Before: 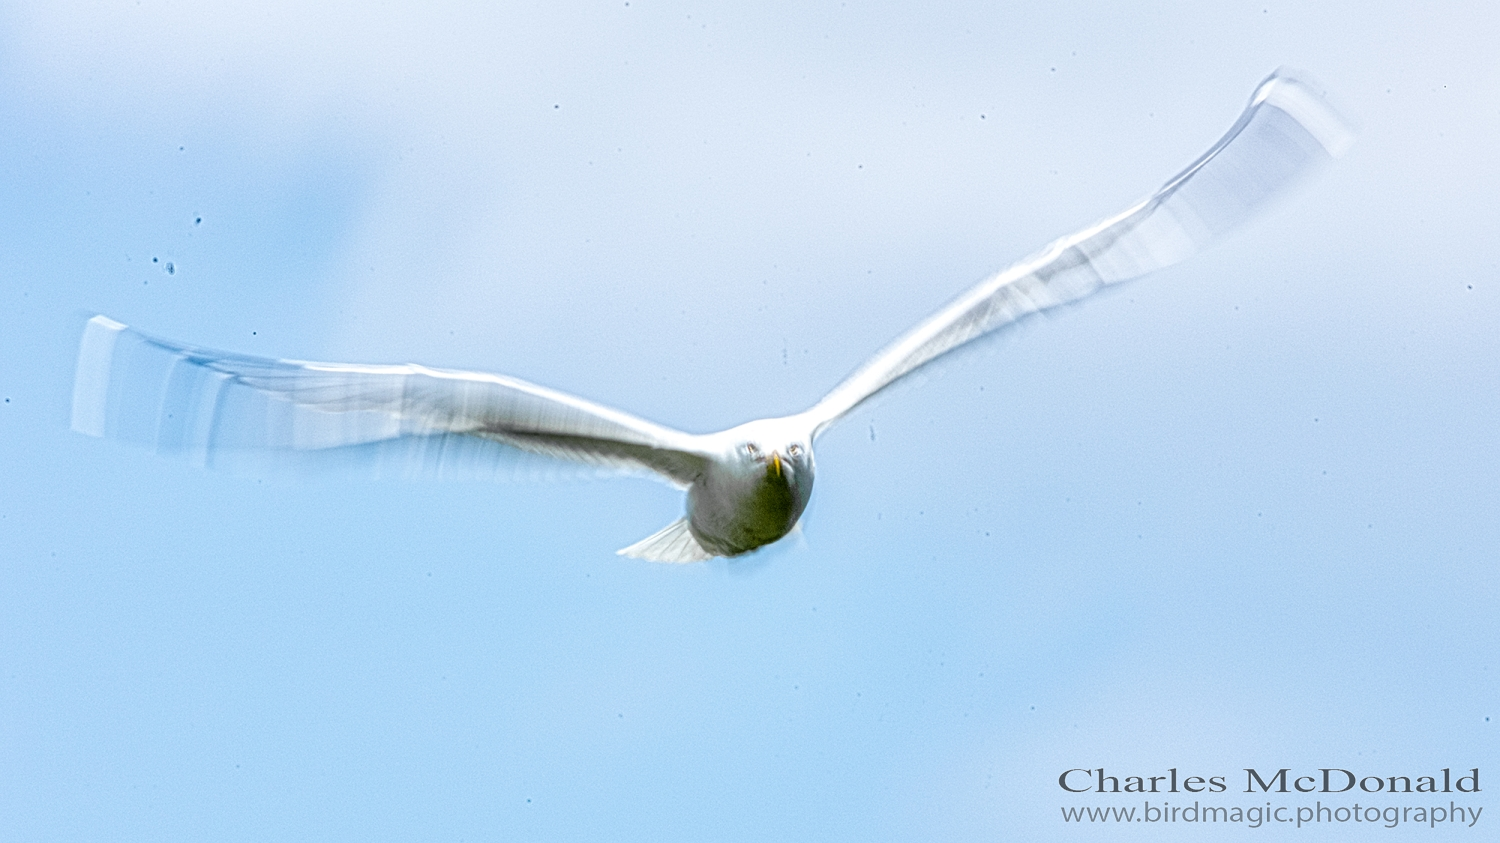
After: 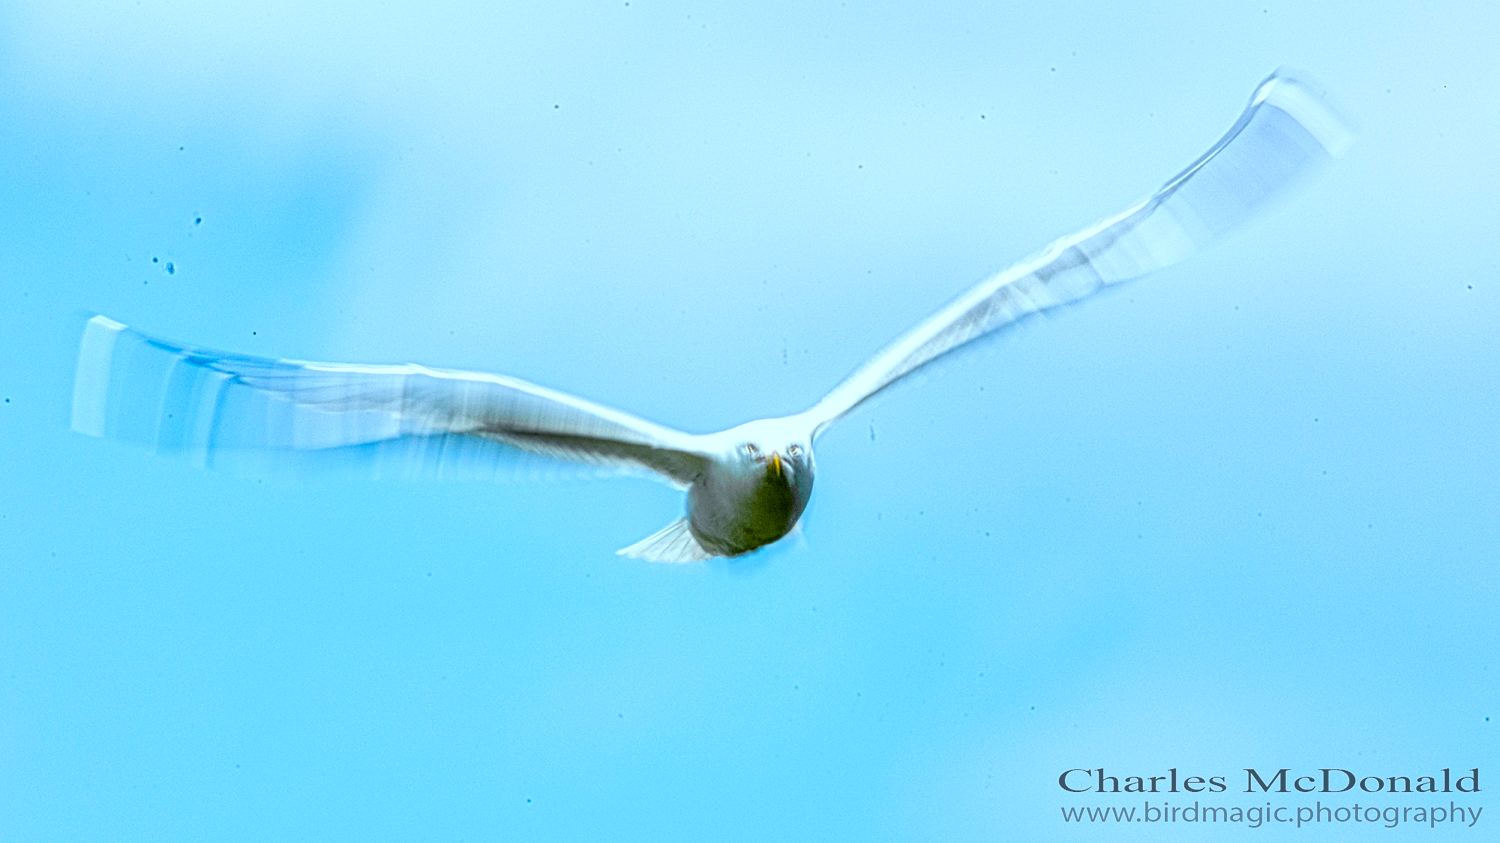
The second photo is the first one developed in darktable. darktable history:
color correction: highlights a* -10.14, highlights b* -10.47
contrast brightness saturation: brightness -0.023, saturation 0.367
